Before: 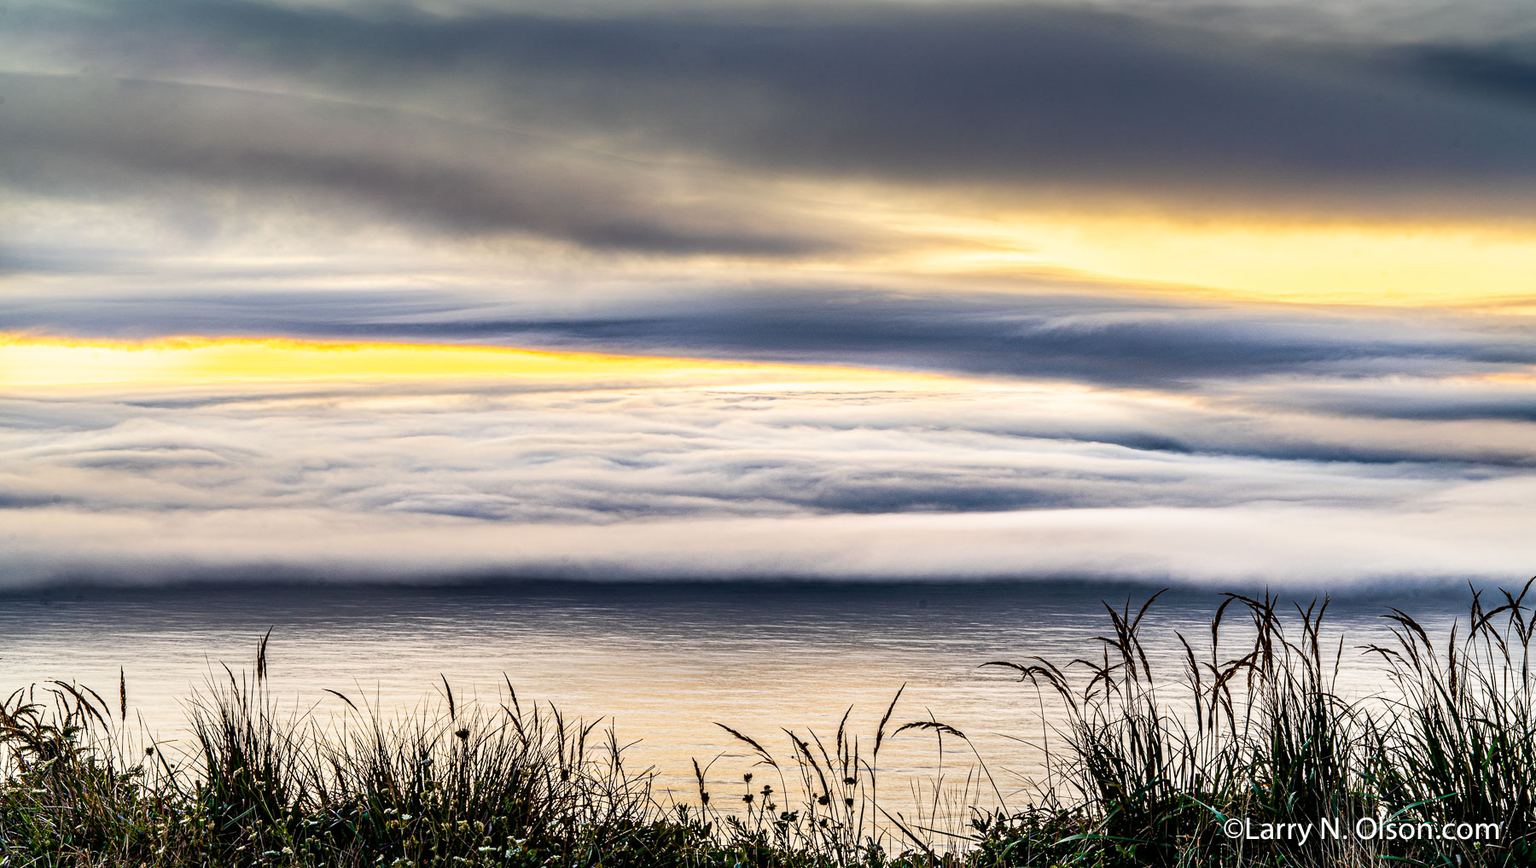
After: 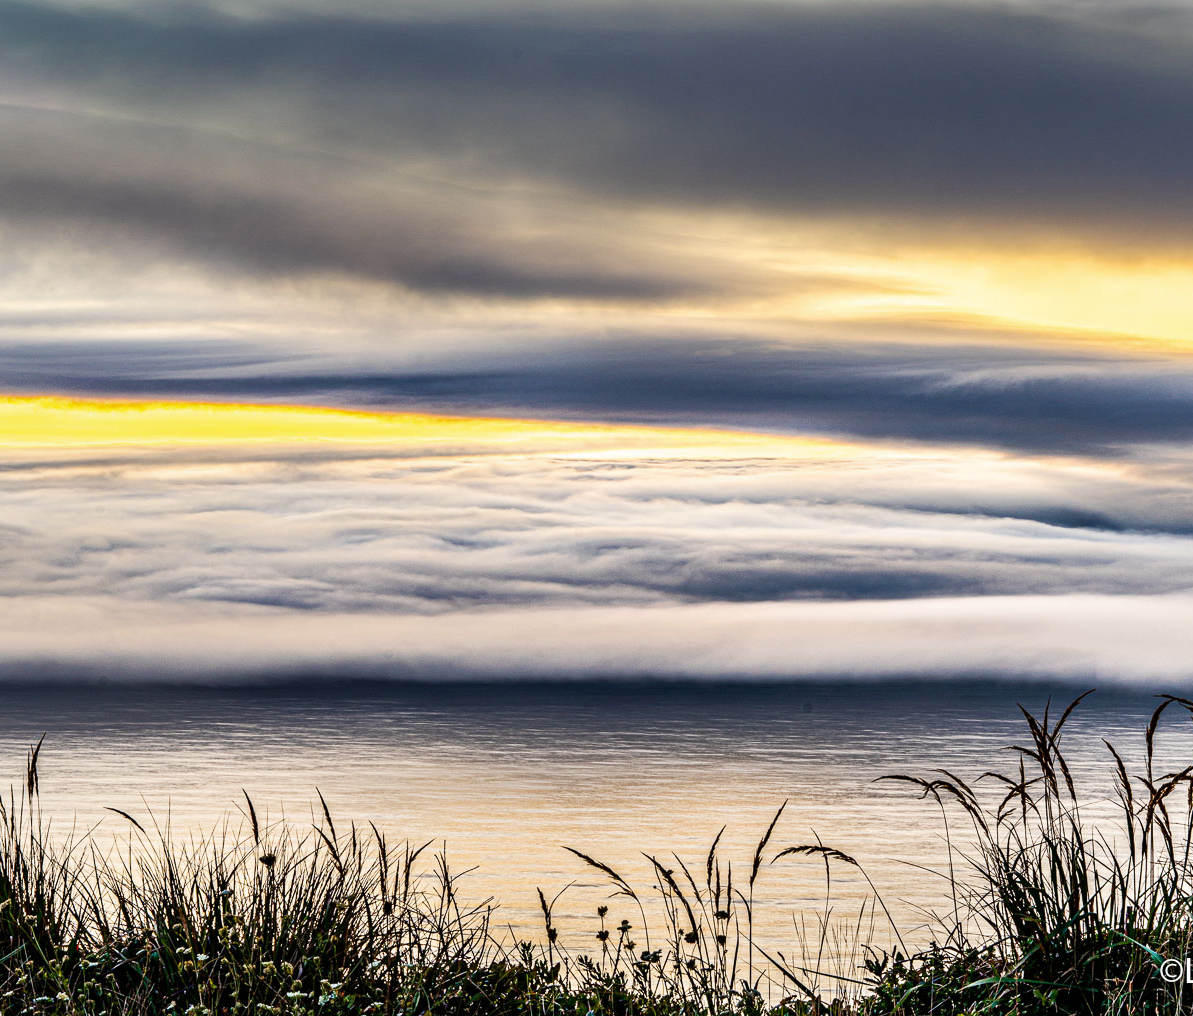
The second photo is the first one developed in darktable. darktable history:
shadows and highlights: shadows 32.43, highlights -47.81, compress 49.74%, soften with gaussian
crop and rotate: left 15.241%, right 18.431%
